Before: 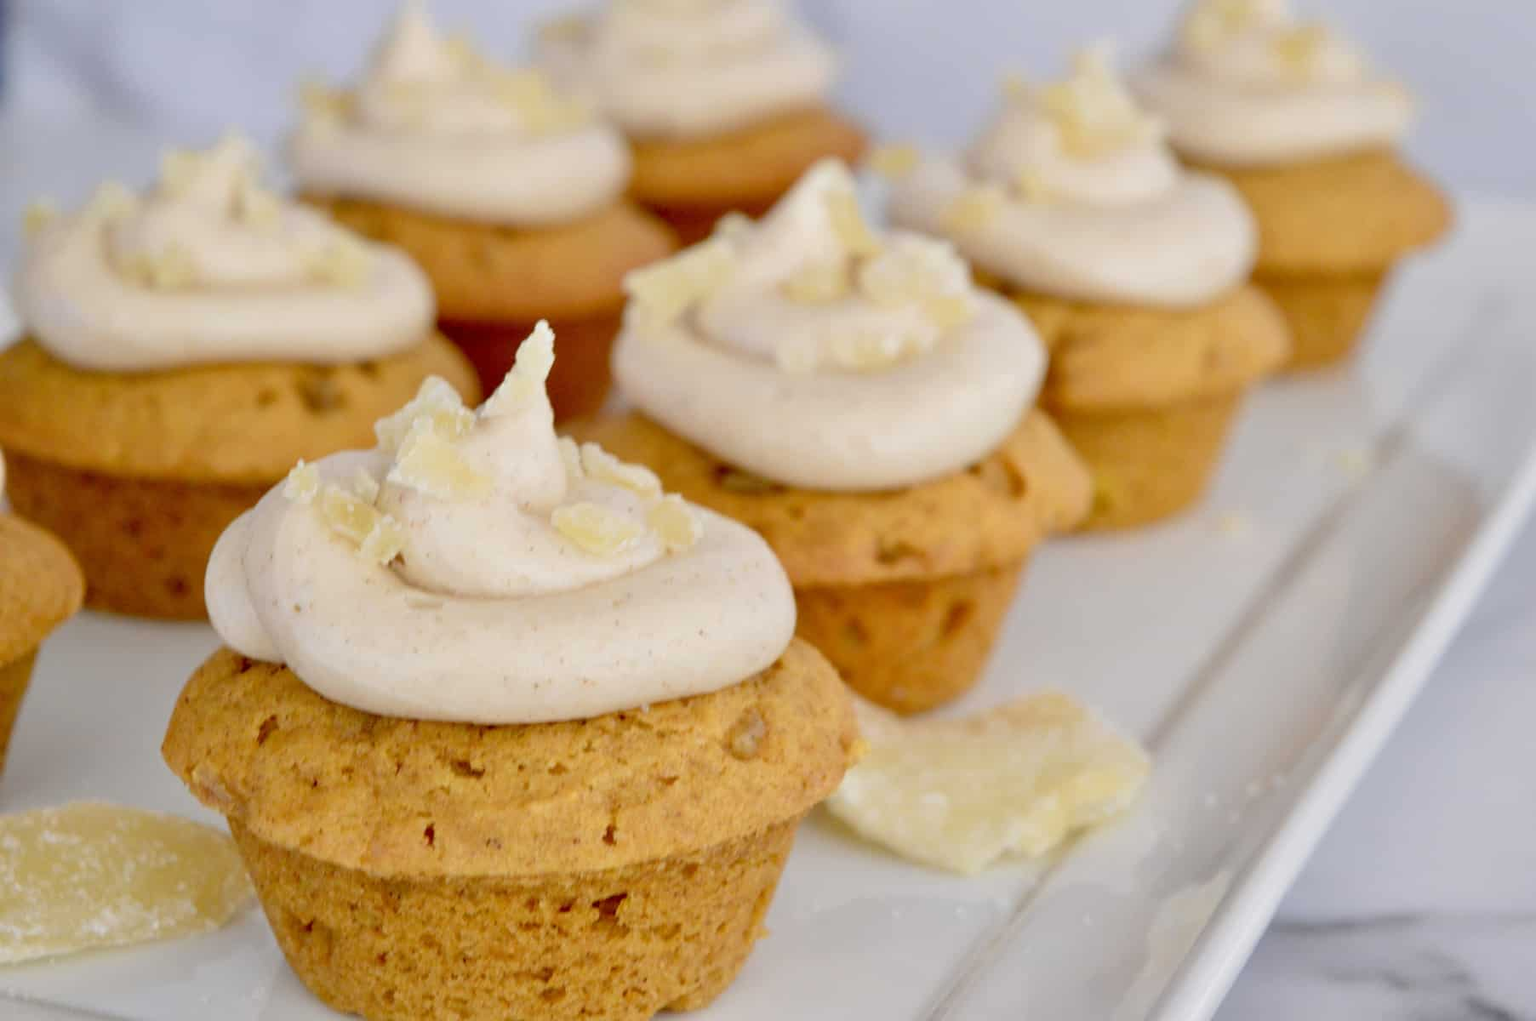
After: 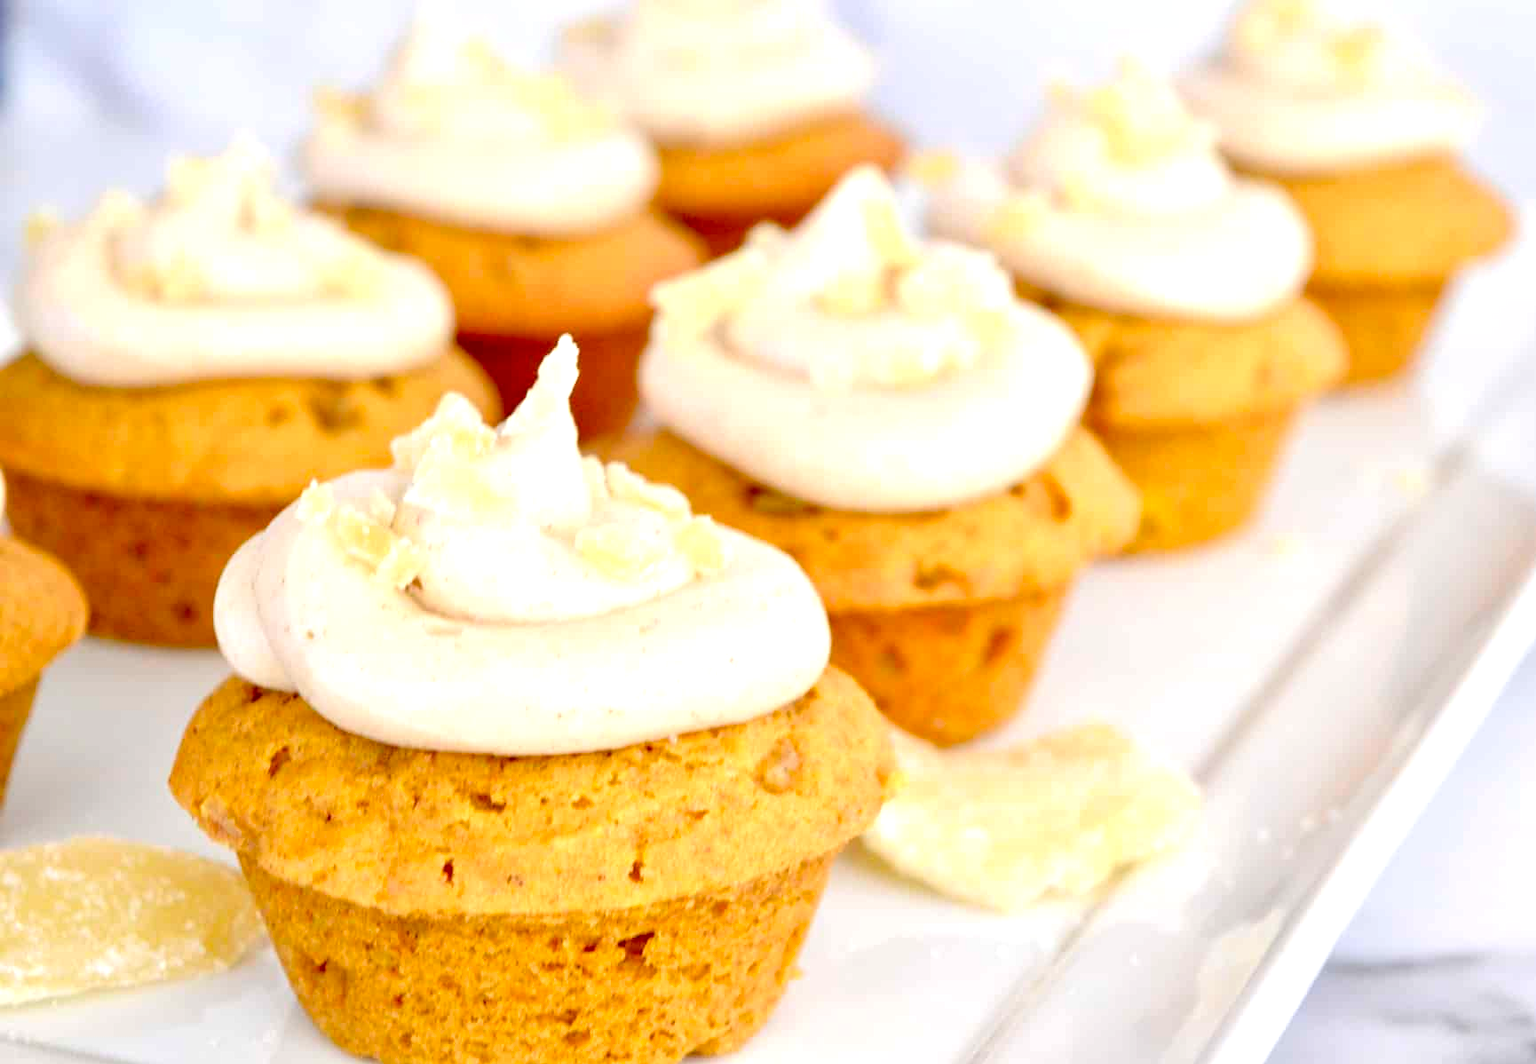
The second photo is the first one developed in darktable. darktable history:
crop: right 4.126%, bottom 0.031%
exposure: exposure 0.935 EV, compensate highlight preservation false
